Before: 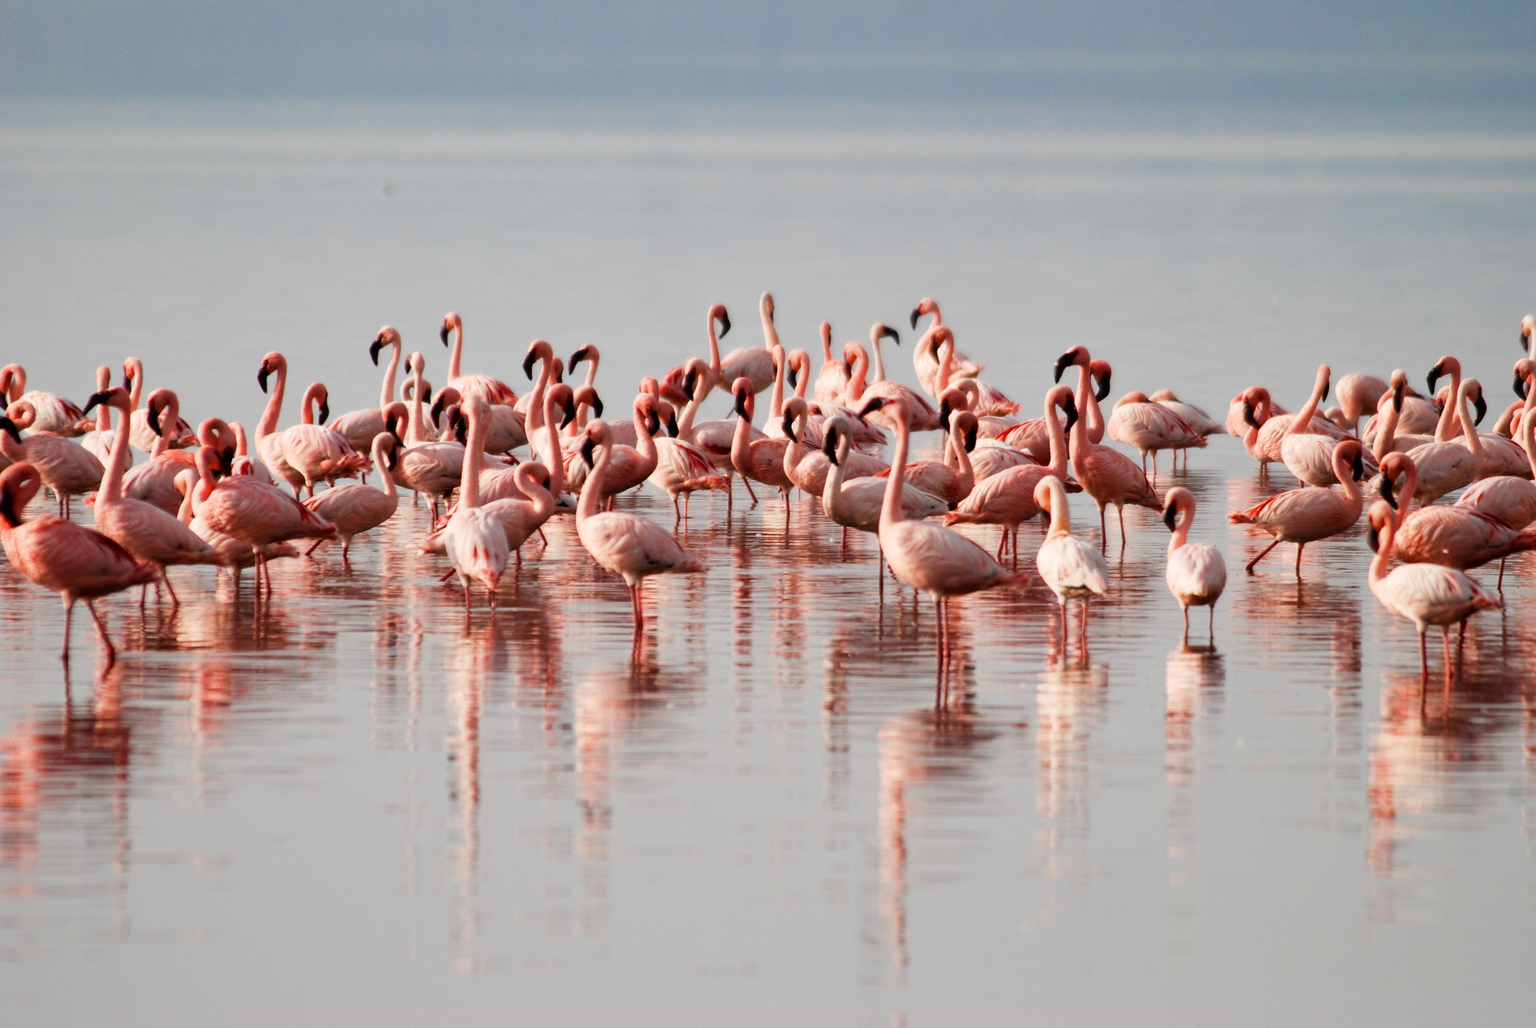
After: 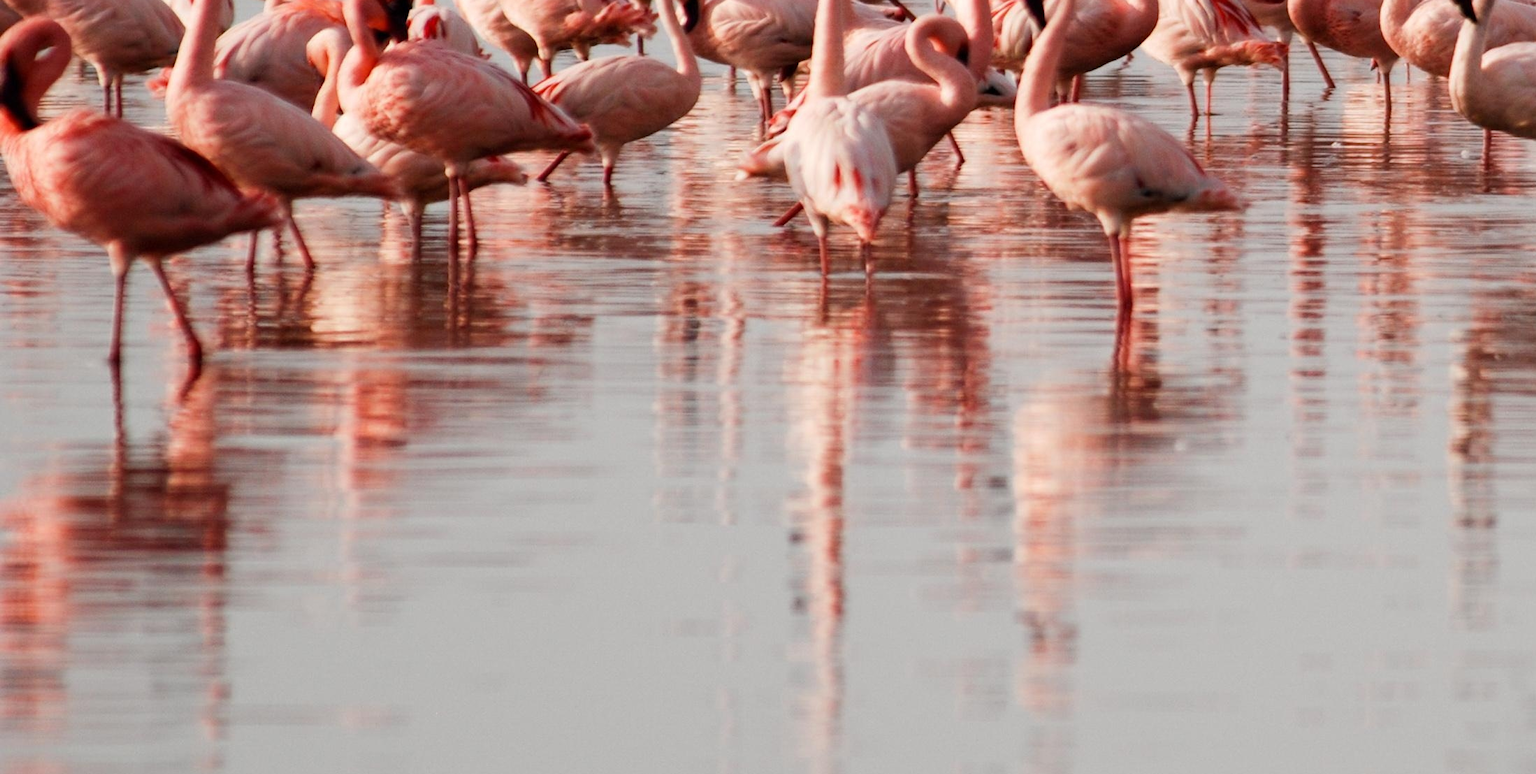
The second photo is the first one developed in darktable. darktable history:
crop: top 44.079%, right 43.214%, bottom 13.131%
